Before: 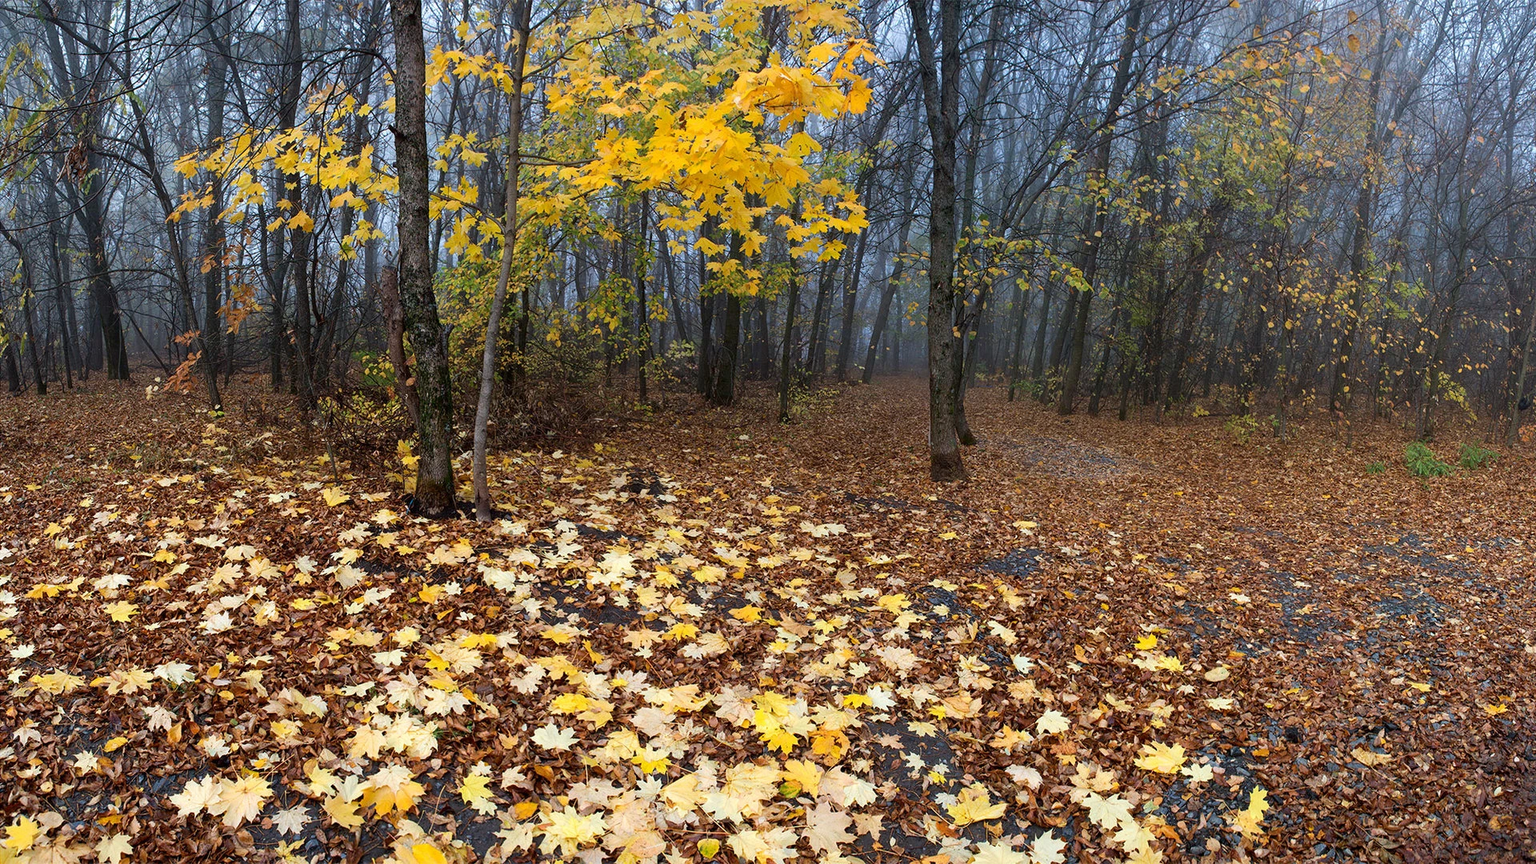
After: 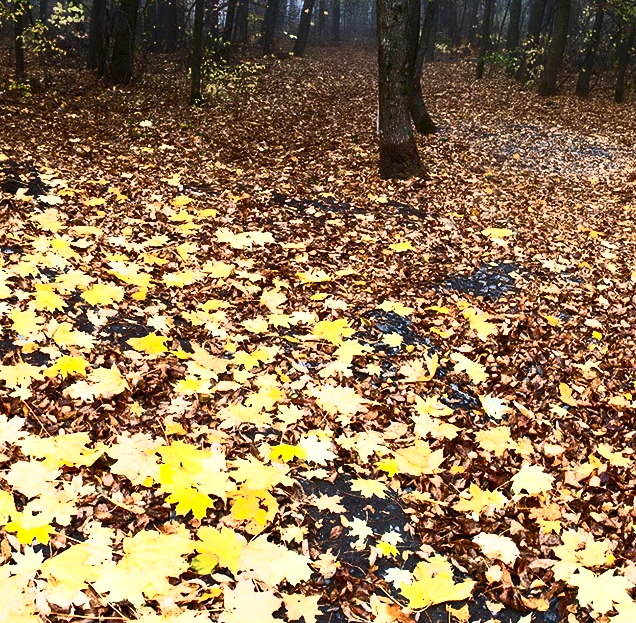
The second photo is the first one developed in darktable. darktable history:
color zones: curves: ch0 [(0, 0.5) (0.143, 0.5) (0.286, 0.5) (0.429, 0.495) (0.571, 0.437) (0.714, 0.44) (0.857, 0.496) (1, 0.5)]
crop: left 40.878%, top 39.176%, right 25.993%, bottom 3.081%
tone equalizer: -8 EV -0.417 EV, -7 EV -0.389 EV, -6 EV -0.333 EV, -5 EV -0.222 EV, -3 EV 0.222 EV, -2 EV 0.333 EV, -1 EV 0.389 EV, +0 EV 0.417 EV, edges refinement/feathering 500, mask exposure compensation -1.57 EV, preserve details no
contrast brightness saturation: contrast 0.62, brightness 0.34, saturation 0.14
grain: on, module defaults
